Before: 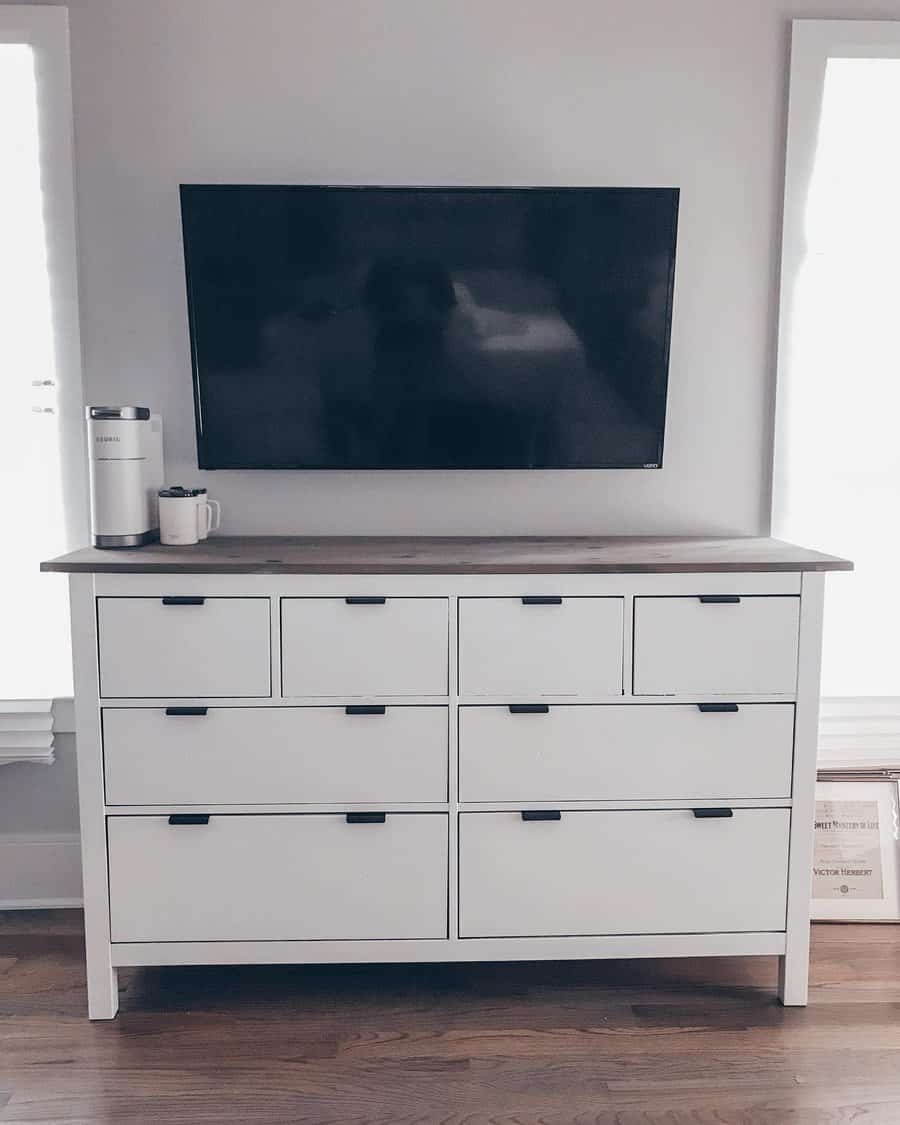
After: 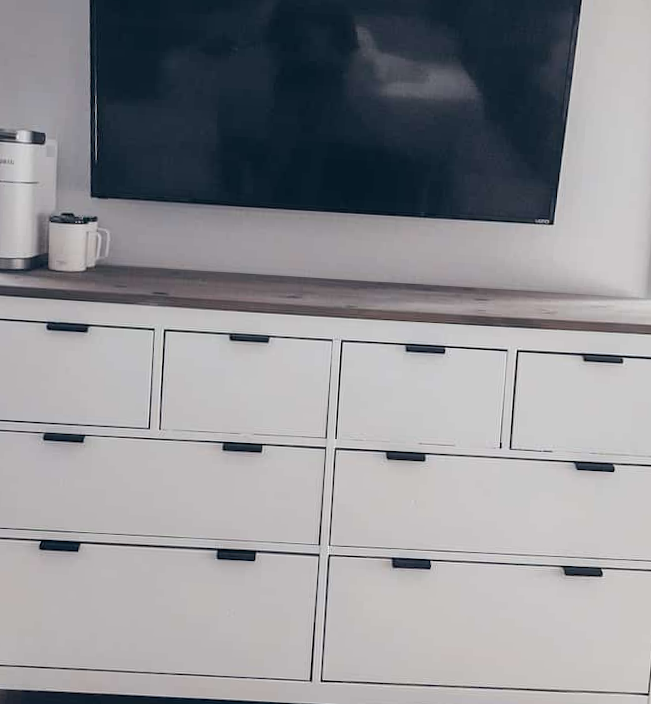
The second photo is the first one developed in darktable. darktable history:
crop and rotate: angle -3.53°, left 9.884%, top 20.813%, right 12.264%, bottom 11.915%
